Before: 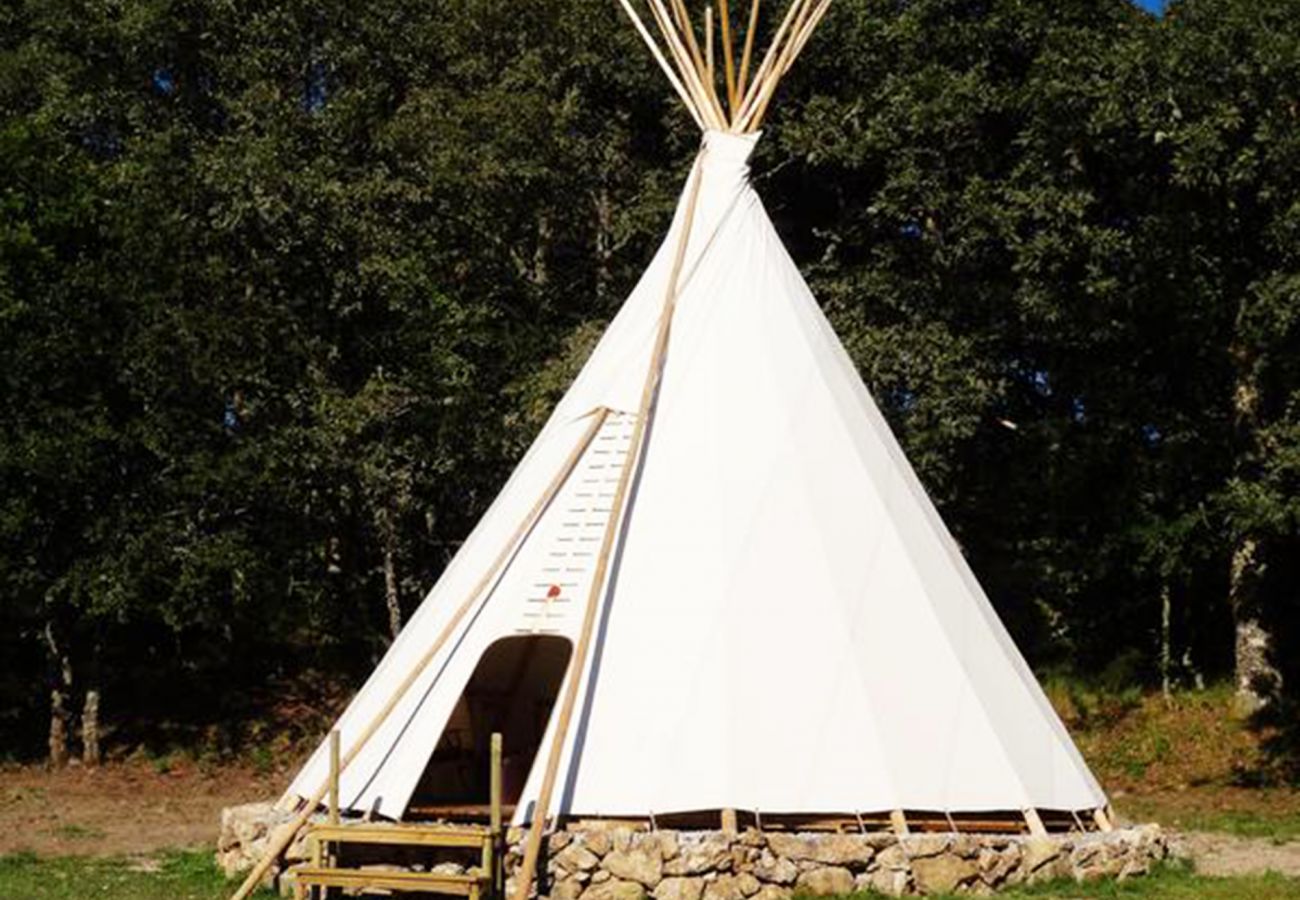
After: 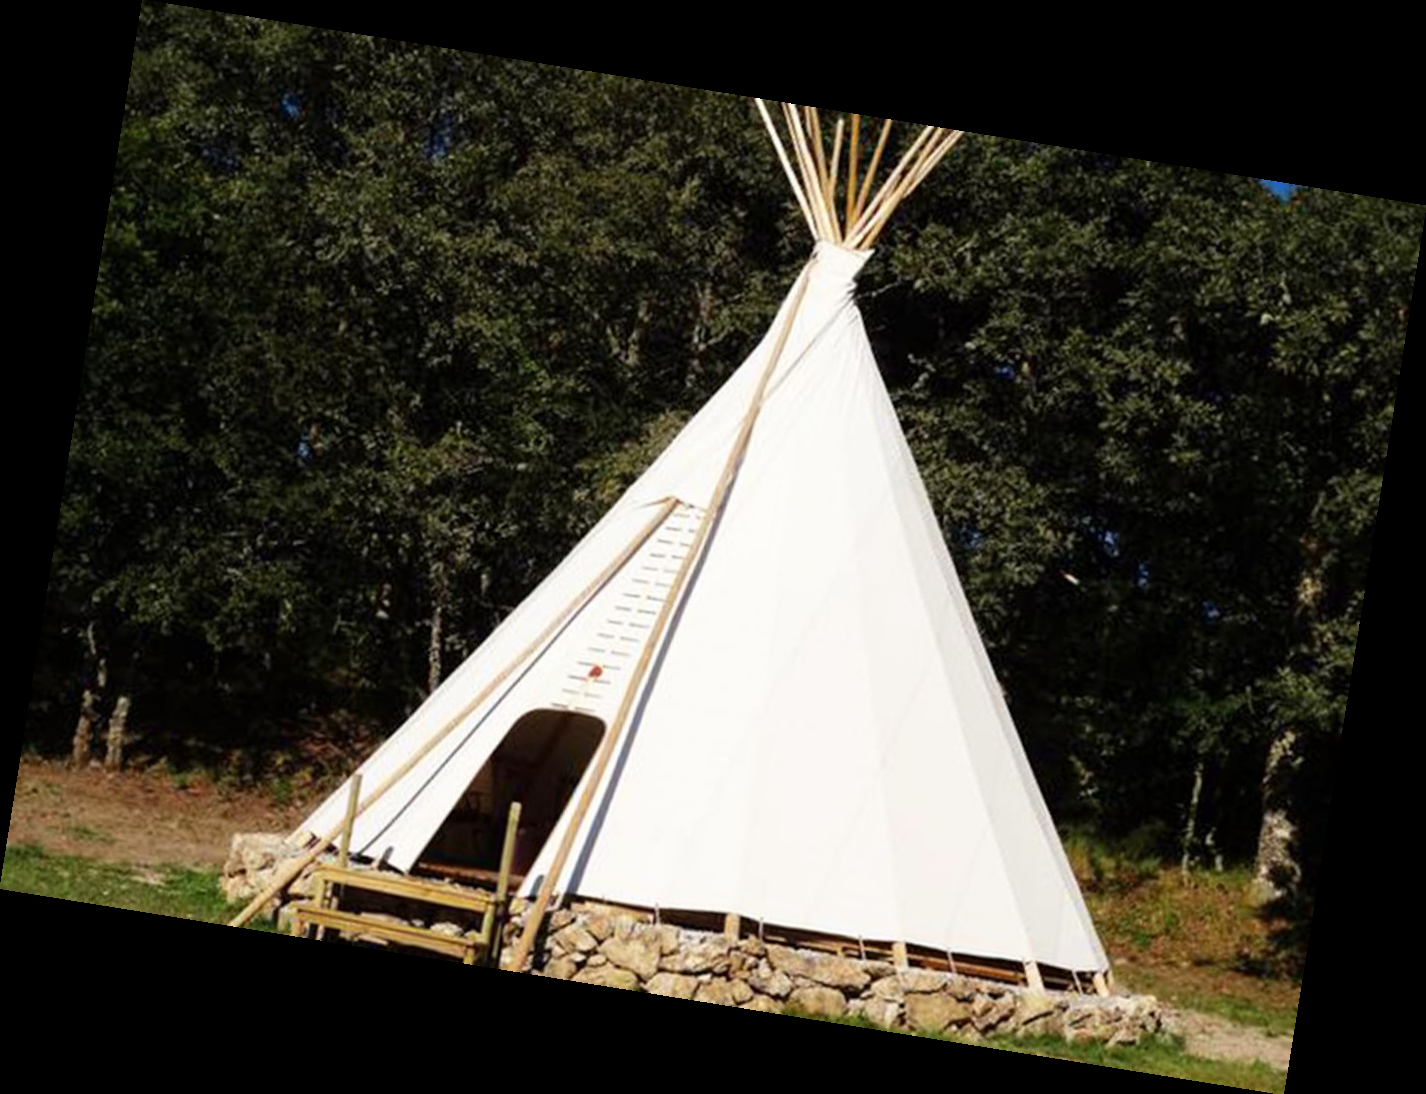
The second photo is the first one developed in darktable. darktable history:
rotate and perspective: rotation 9.12°, automatic cropping off
contrast brightness saturation: contrast 0.01, saturation -0.05
